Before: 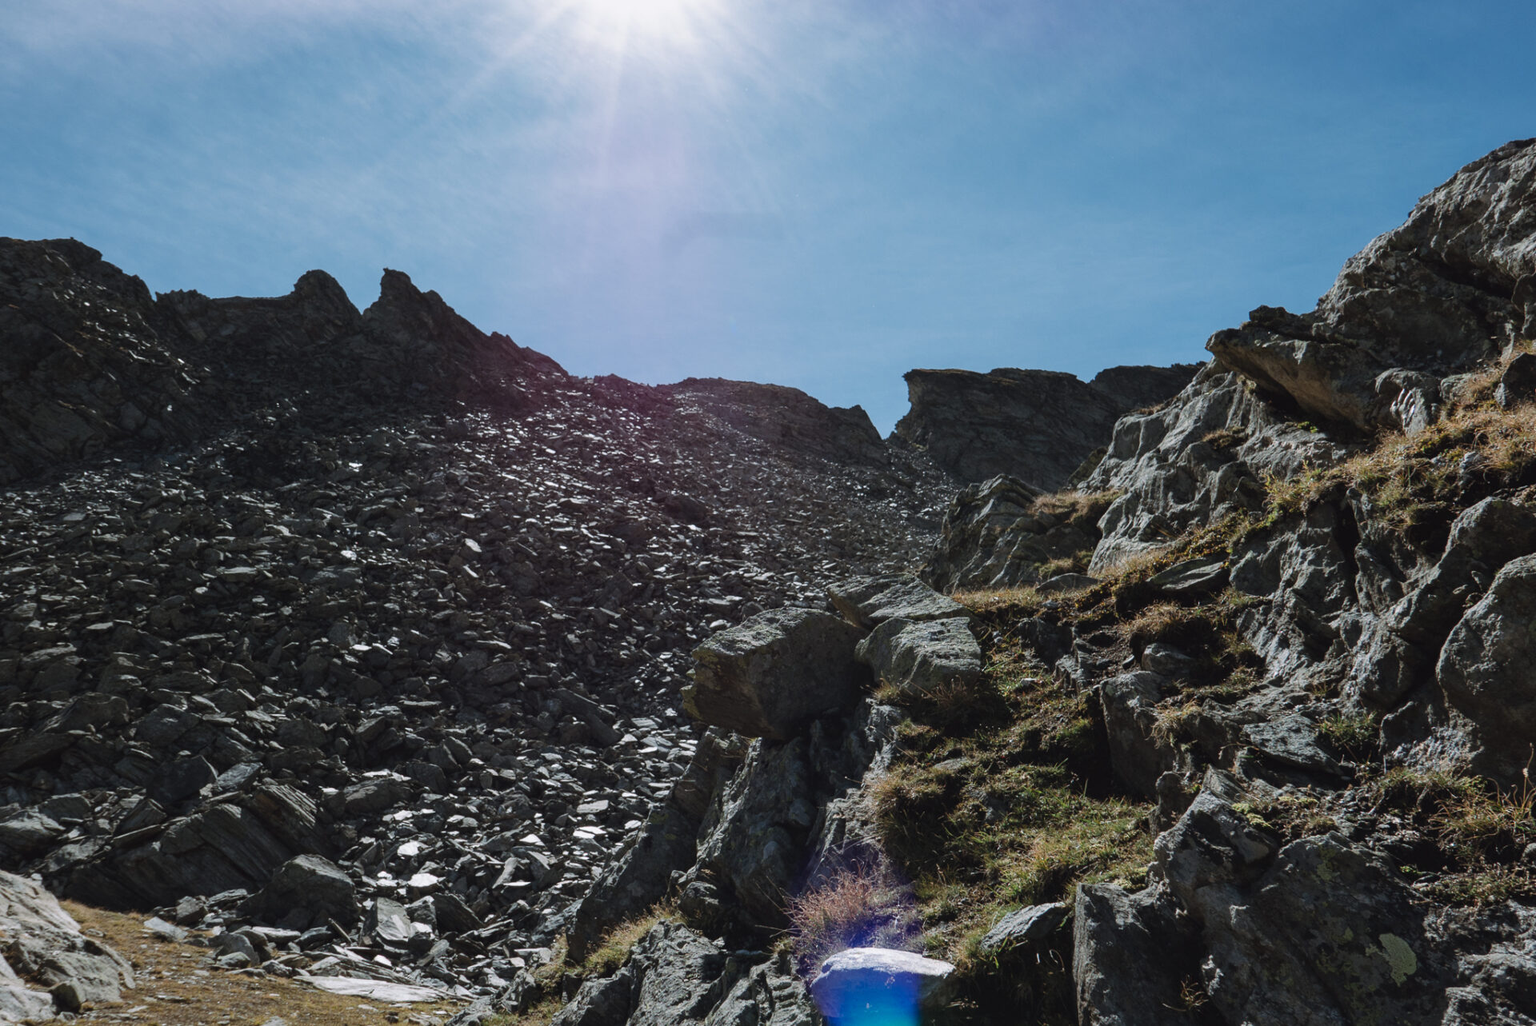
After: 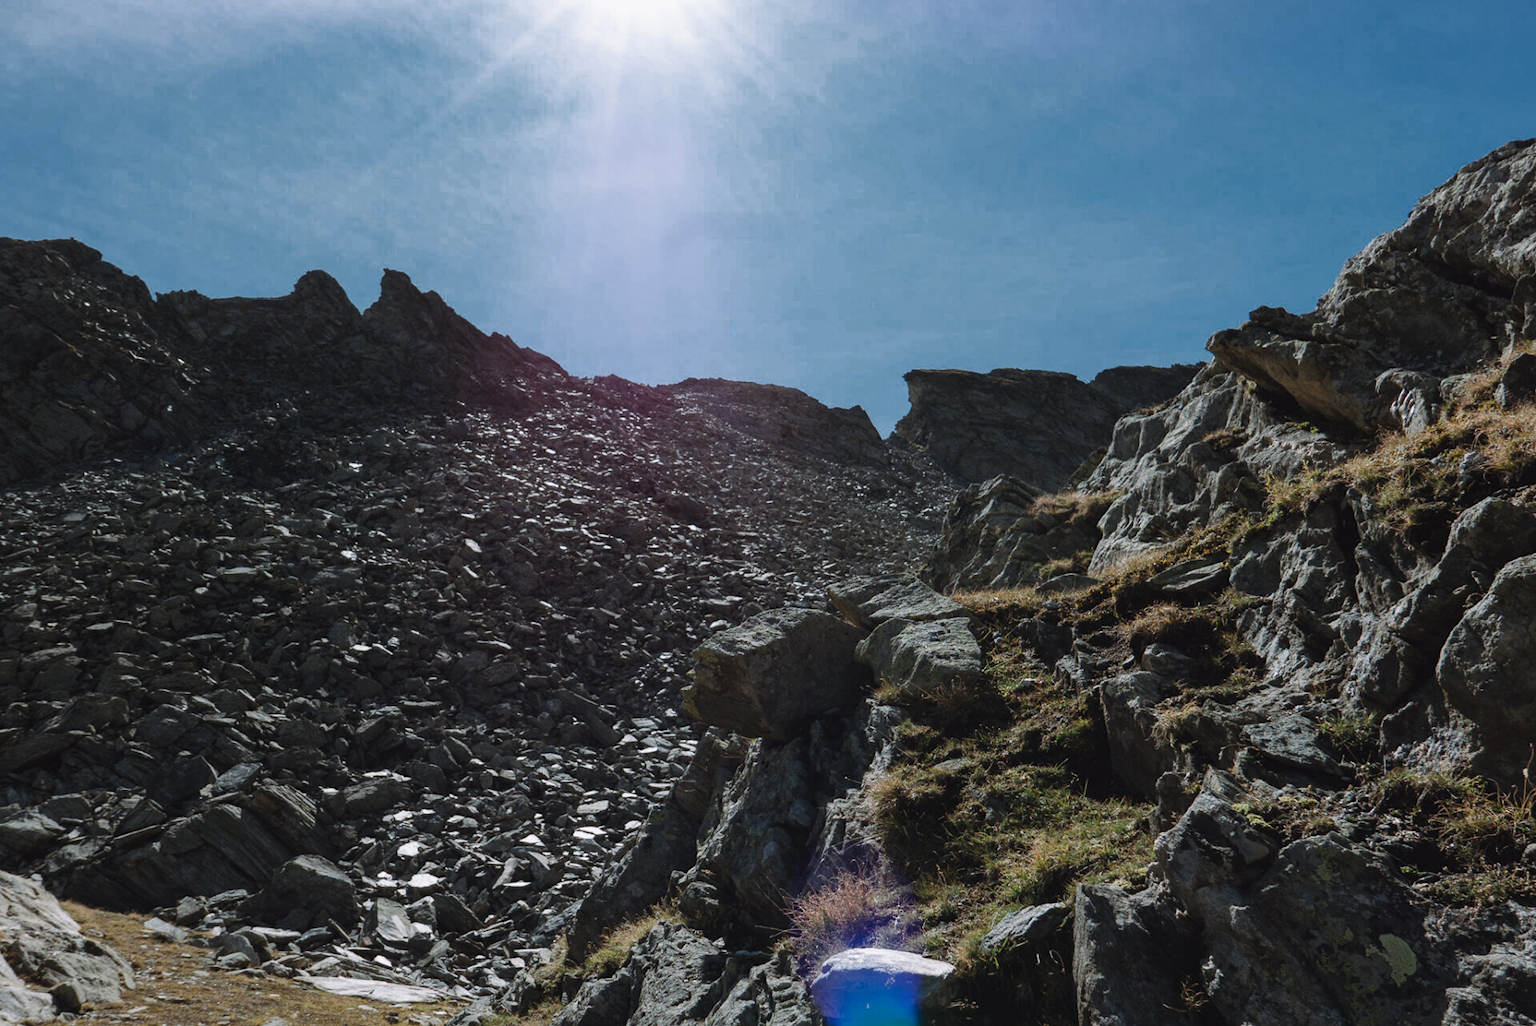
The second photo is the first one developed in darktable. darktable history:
color zones: curves: ch0 [(0.25, 0.5) (0.636, 0.25) (0.75, 0.5)]
shadows and highlights: radius 93.07, shadows -14.46, white point adjustment 0.23, highlights 31.48, compress 48.23%, highlights color adjustment 52.79%, soften with gaussian
